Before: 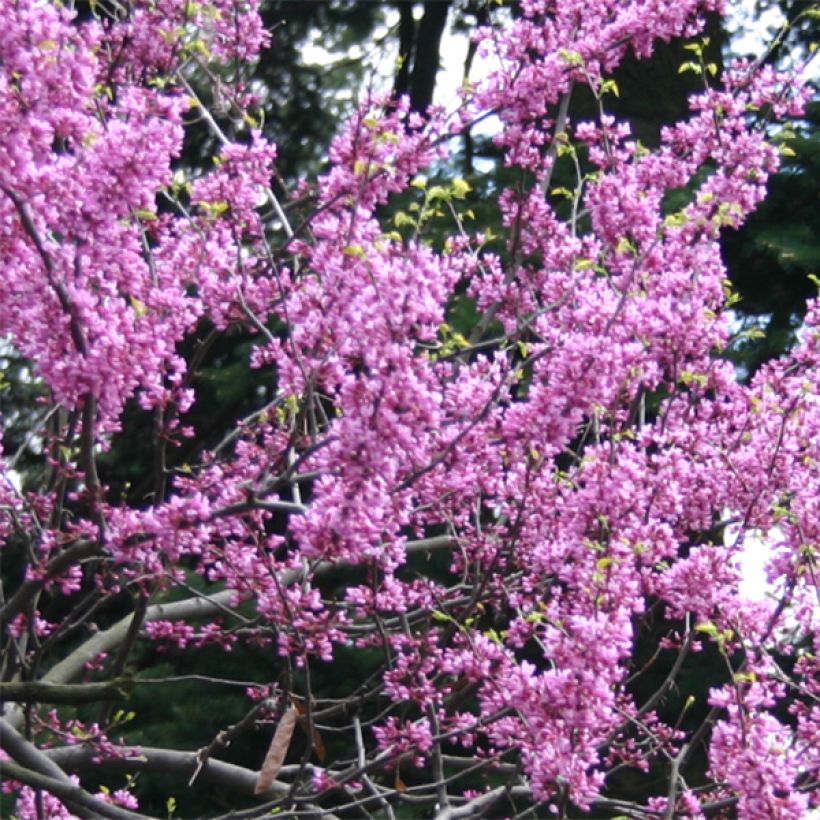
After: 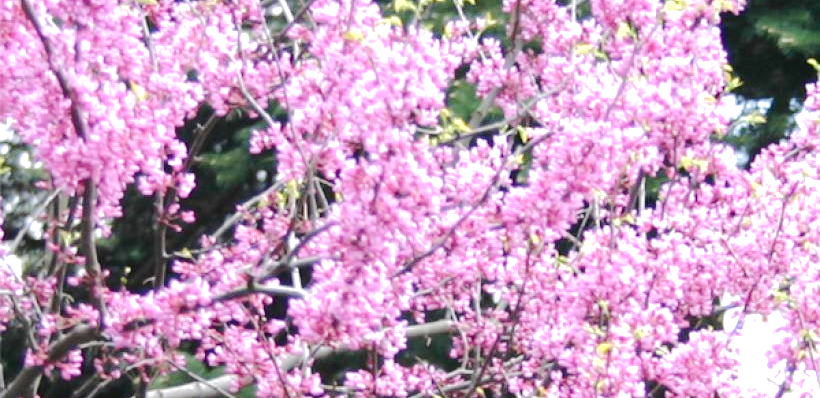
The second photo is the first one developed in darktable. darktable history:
crop and rotate: top 26.449%, bottom 24.957%
exposure: black level correction 0, exposure 1.001 EV, compensate highlight preservation false
base curve: curves: ch0 [(0, 0) (0.158, 0.273) (0.879, 0.895) (1, 1)], preserve colors none
tone curve: curves: ch0 [(0, 0) (0.003, 0.012) (0.011, 0.014) (0.025, 0.02) (0.044, 0.034) (0.069, 0.047) (0.1, 0.063) (0.136, 0.086) (0.177, 0.131) (0.224, 0.183) (0.277, 0.243) (0.335, 0.317) (0.399, 0.403) (0.468, 0.488) (0.543, 0.573) (0.623, 0.649) (0.709, 0.718) (0.801, 0.795) (0.898, 0.872) (1, 1)], color space Lab, independent channels, preserve colors none
